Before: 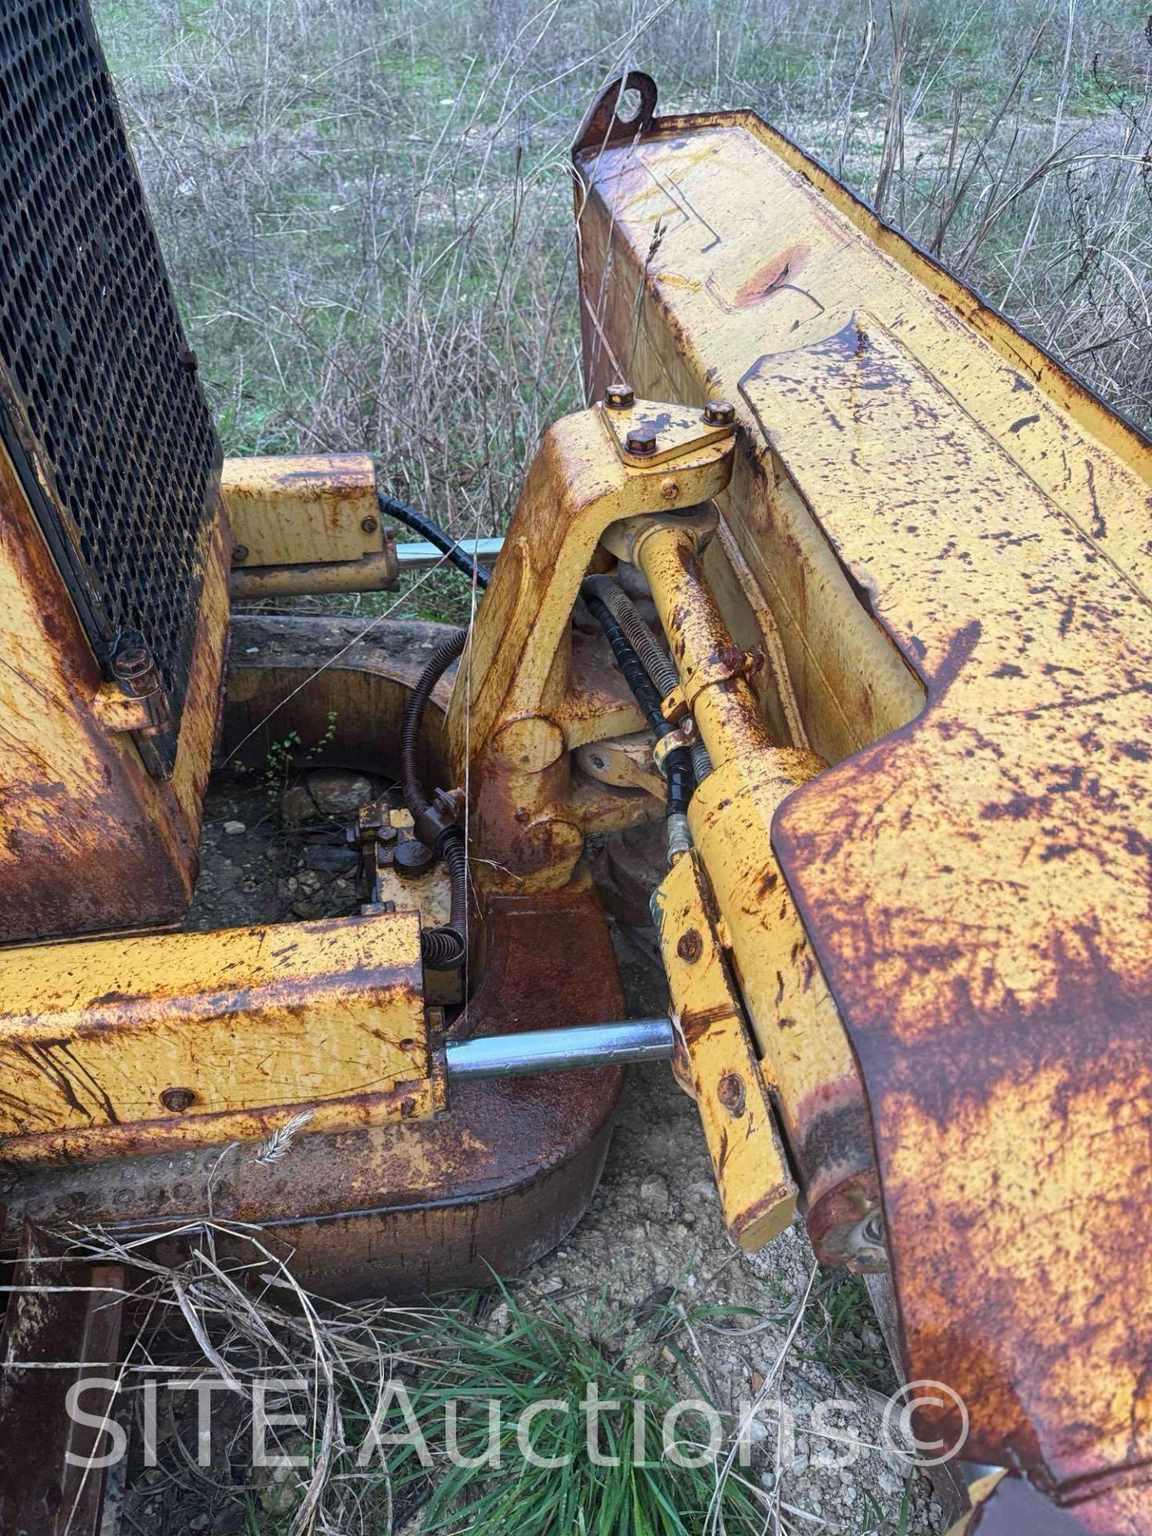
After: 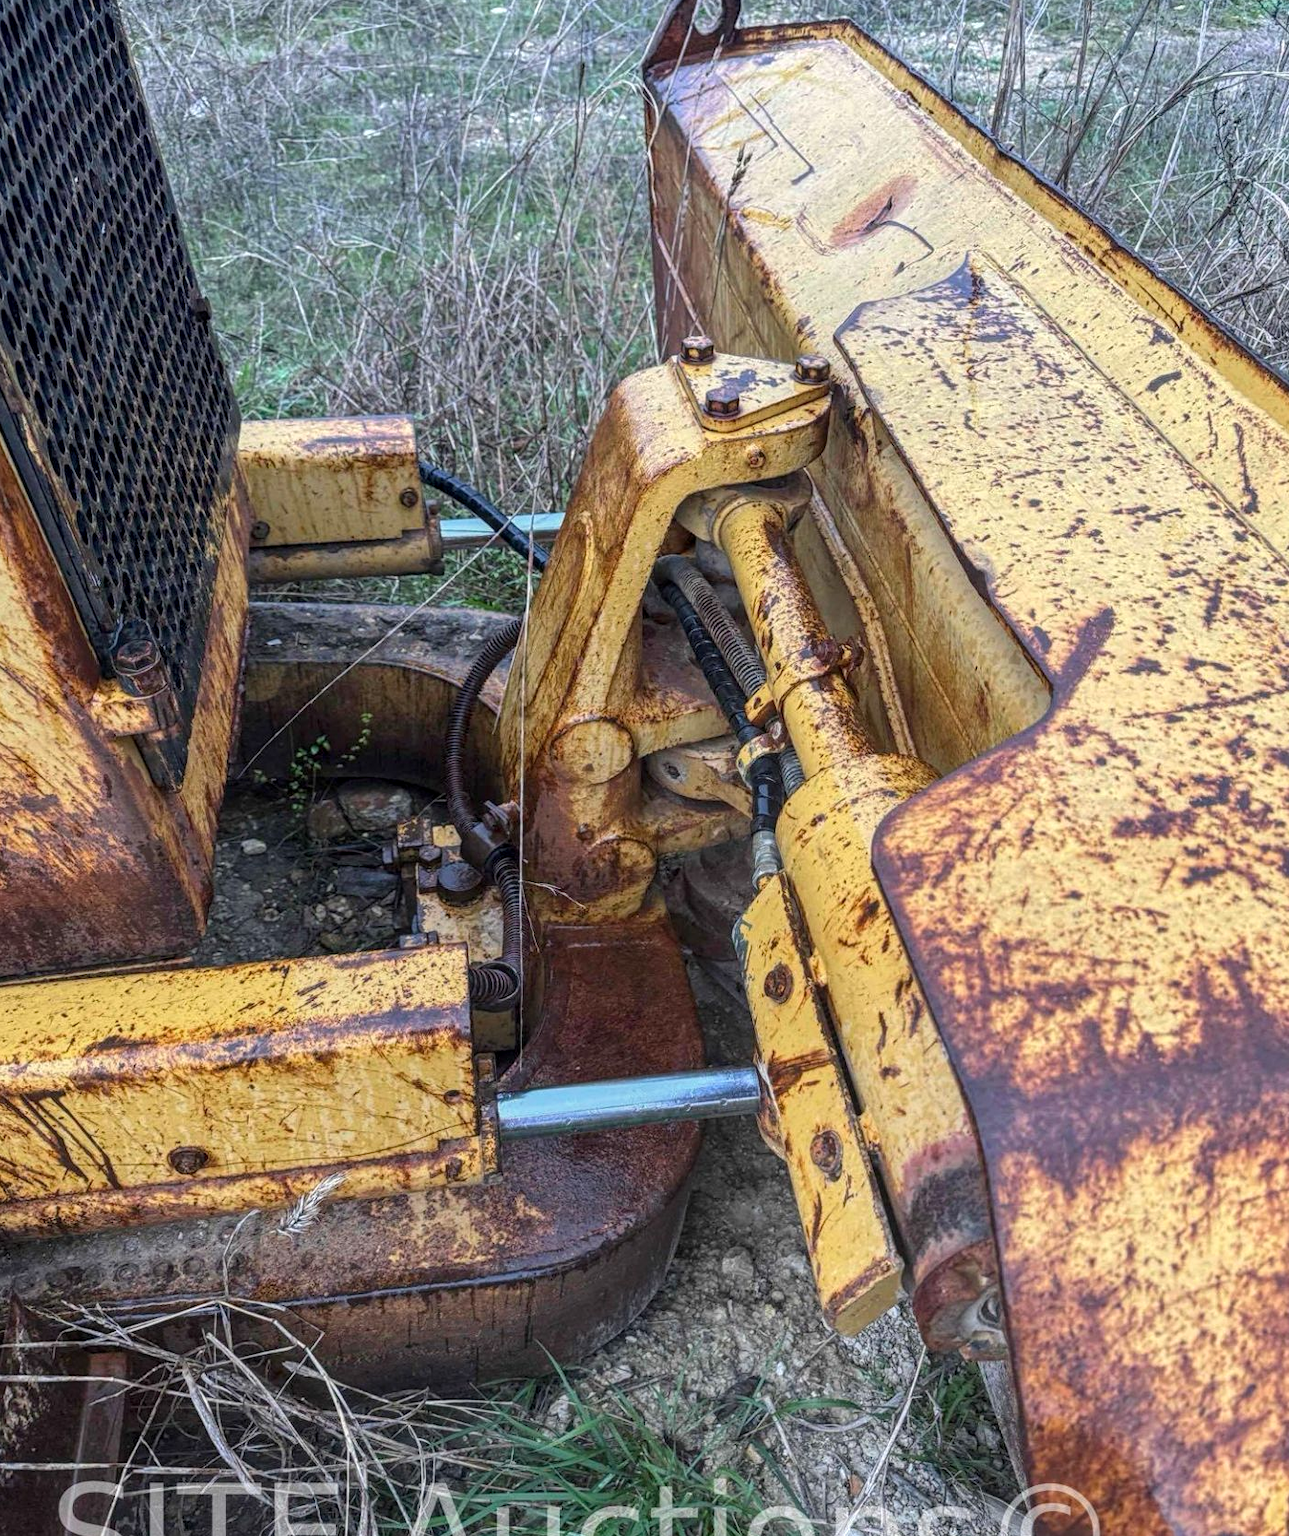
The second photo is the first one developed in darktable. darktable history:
local contrast: highlights 6%, shadows 7%, detail 133%
crop: left 1.252%, top 6.094%, right 1.587%, bottom 7.091%
